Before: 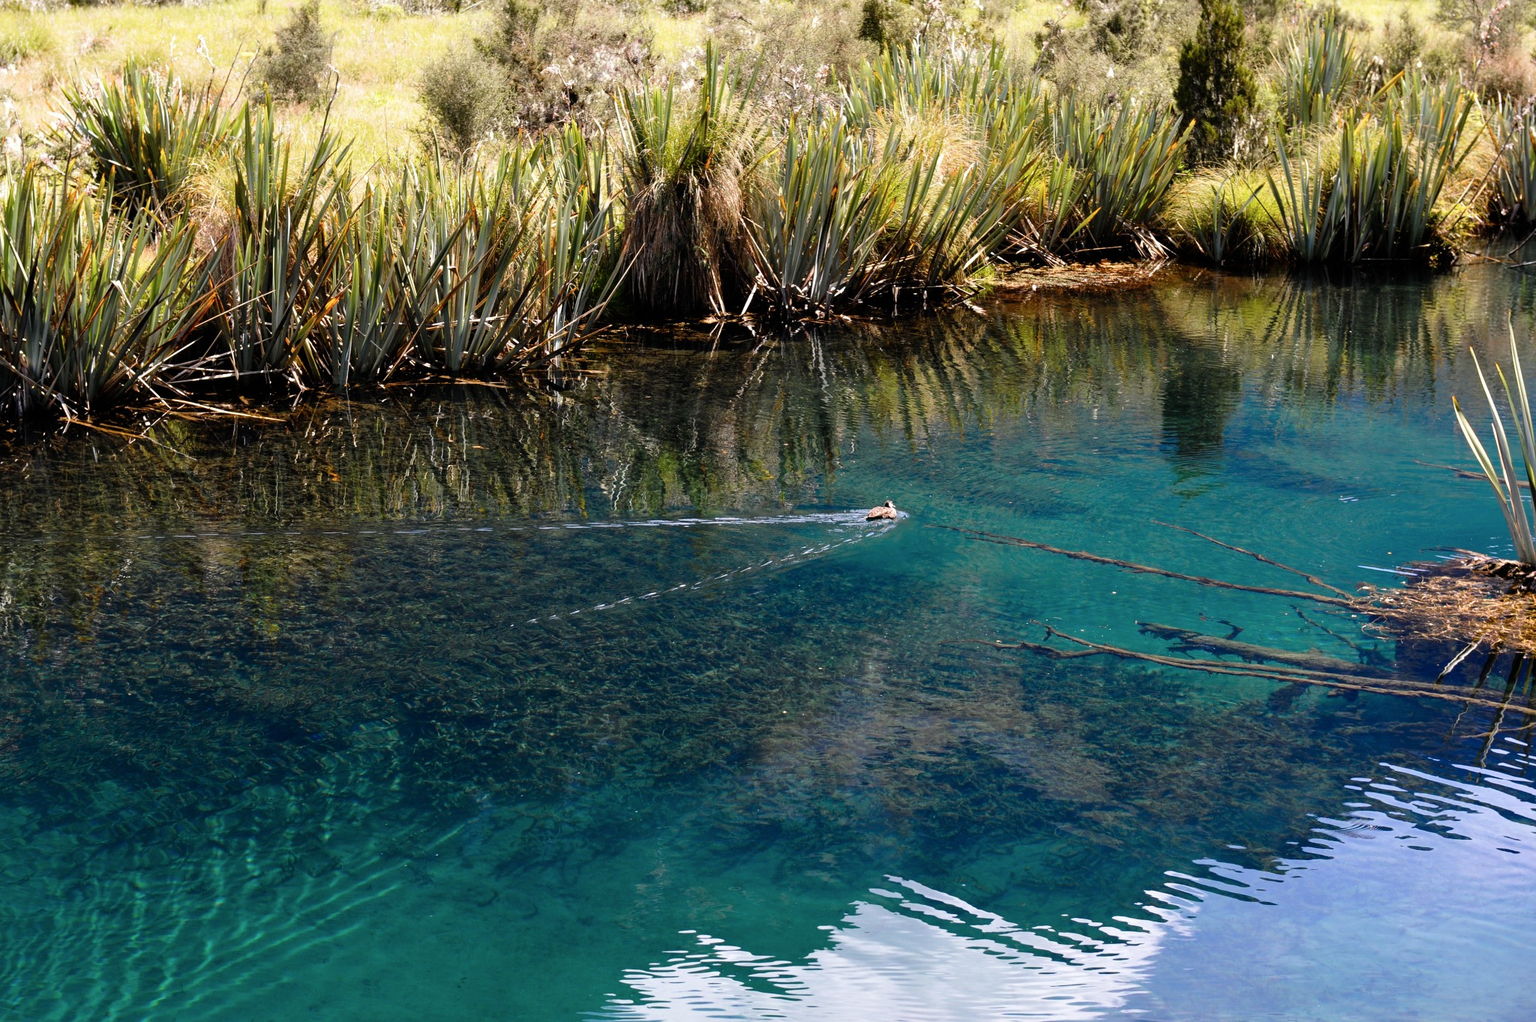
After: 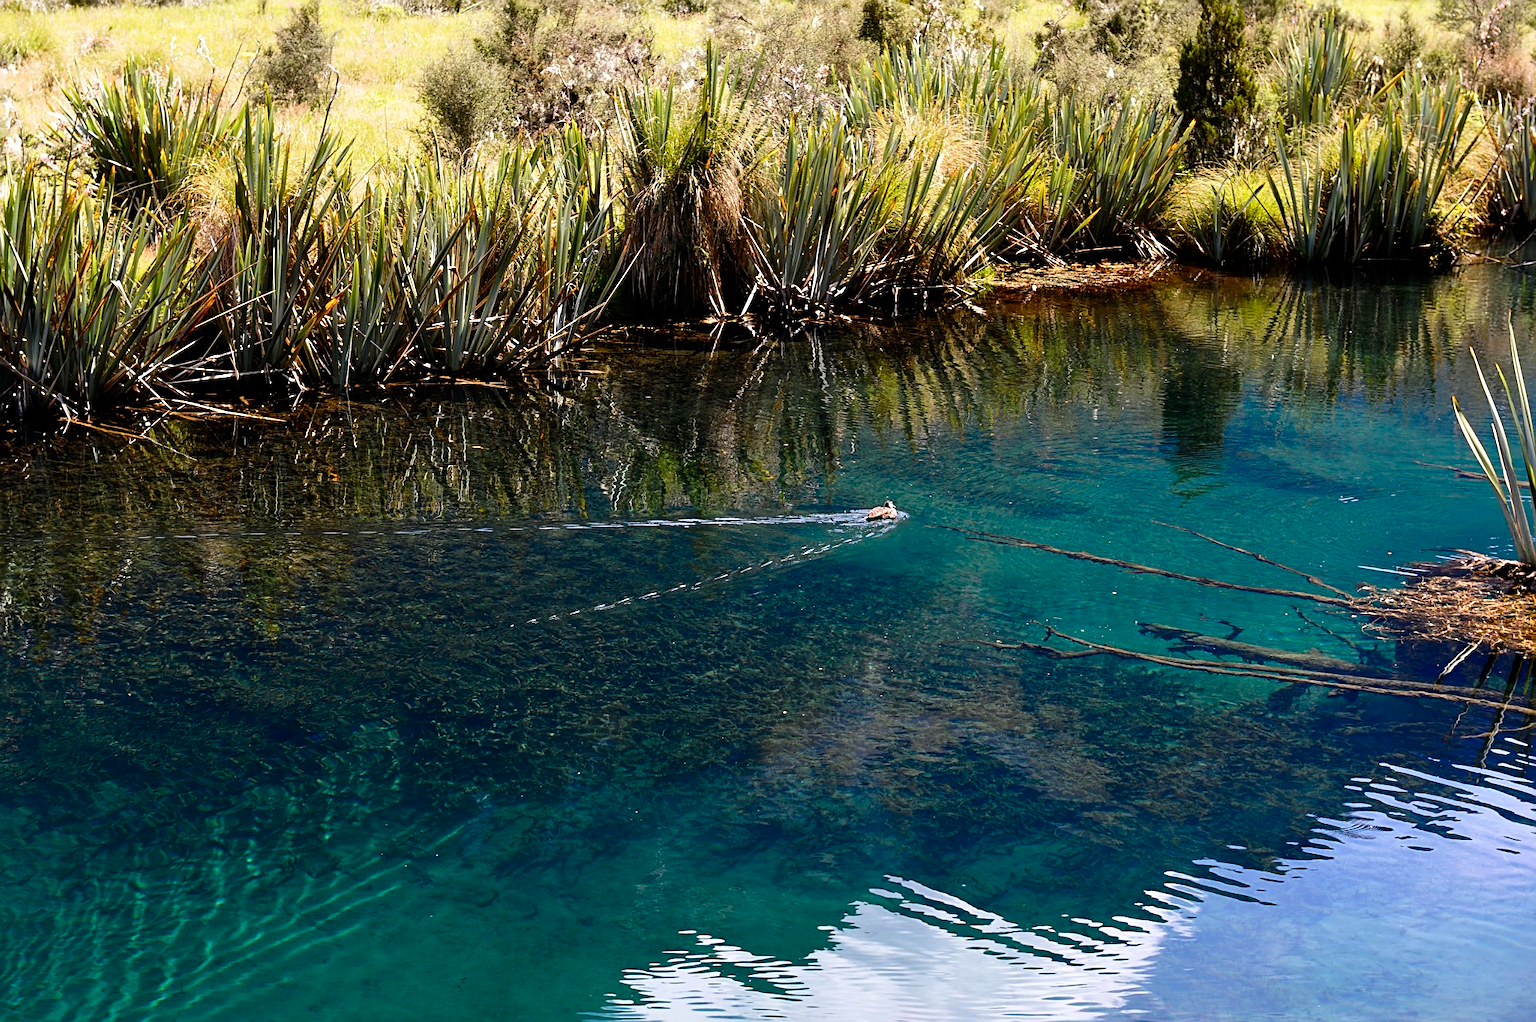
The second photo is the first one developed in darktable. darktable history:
contrast brightness saturation: contrast 0.13, brightness -0.05, saturation 0.16
sharpen: on, module defaults
